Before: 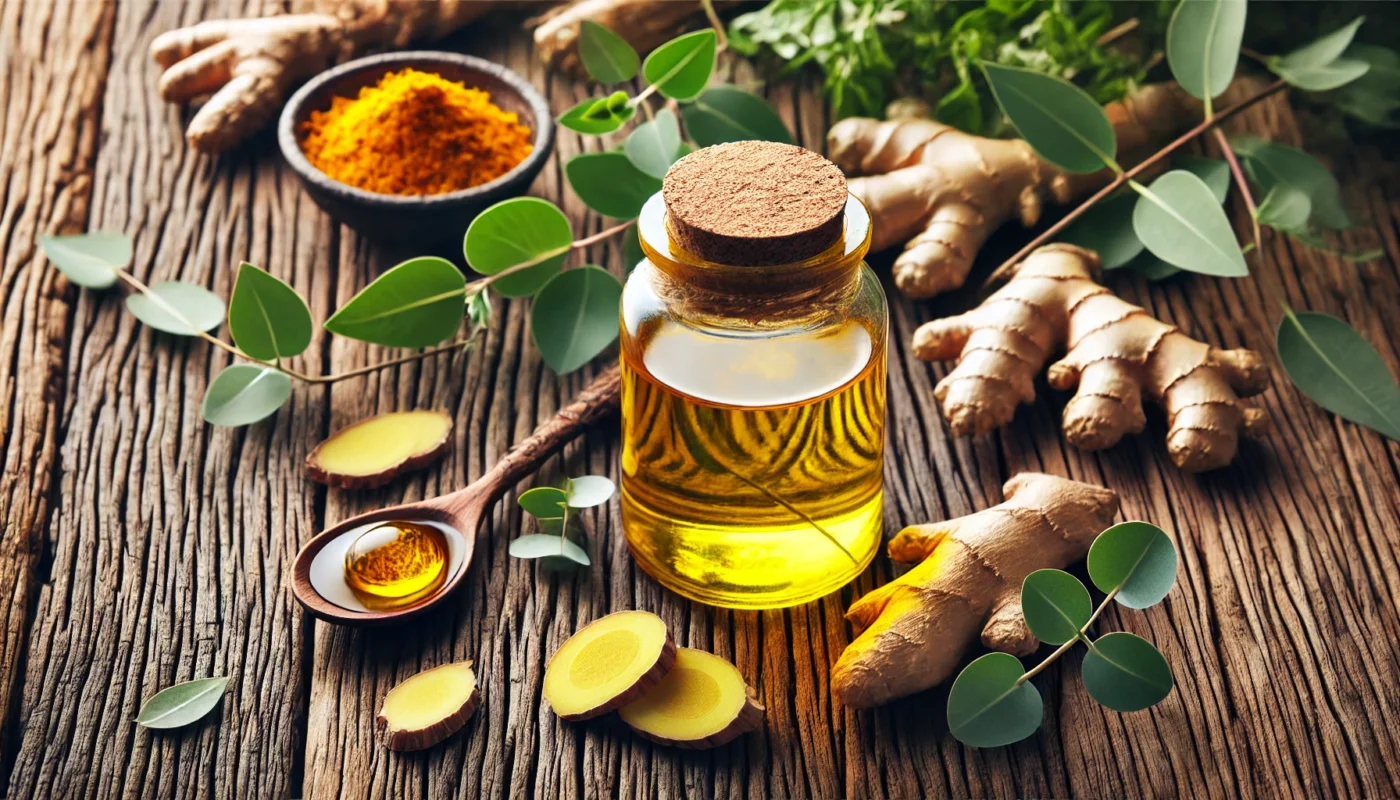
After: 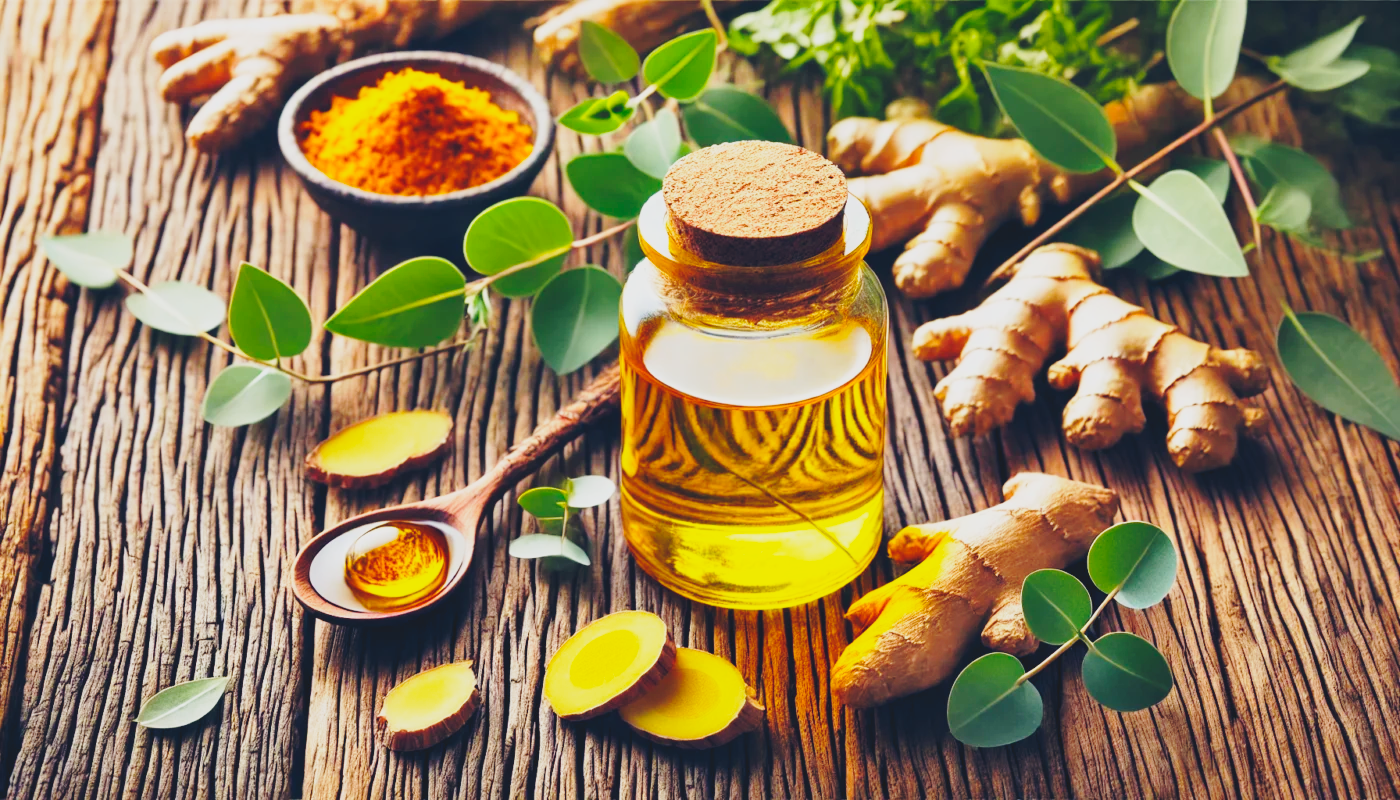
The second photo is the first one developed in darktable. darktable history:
exposure: exposure -0.152 EV, compensate highlight preservation false
color balance rgb: power › luminance 0.999%, power › chroma 0.376%, power › hue 32.73°, global offset › chroma 0.094%, global offset › hue 253.19°, linear chroma grading › global chroma 14.526%, perceptual saturation grading › global saturation 17.287%
base curve: curves: ch0 [(0, 0) (0.028, 0.03) (0.121, 0.232) (0.46, 0.748) (0.859, 0.968) (1, 1)], preserve colors none
contrast brightness saturation: contrast -0.153, brightness 0.046, saturation -0.127
